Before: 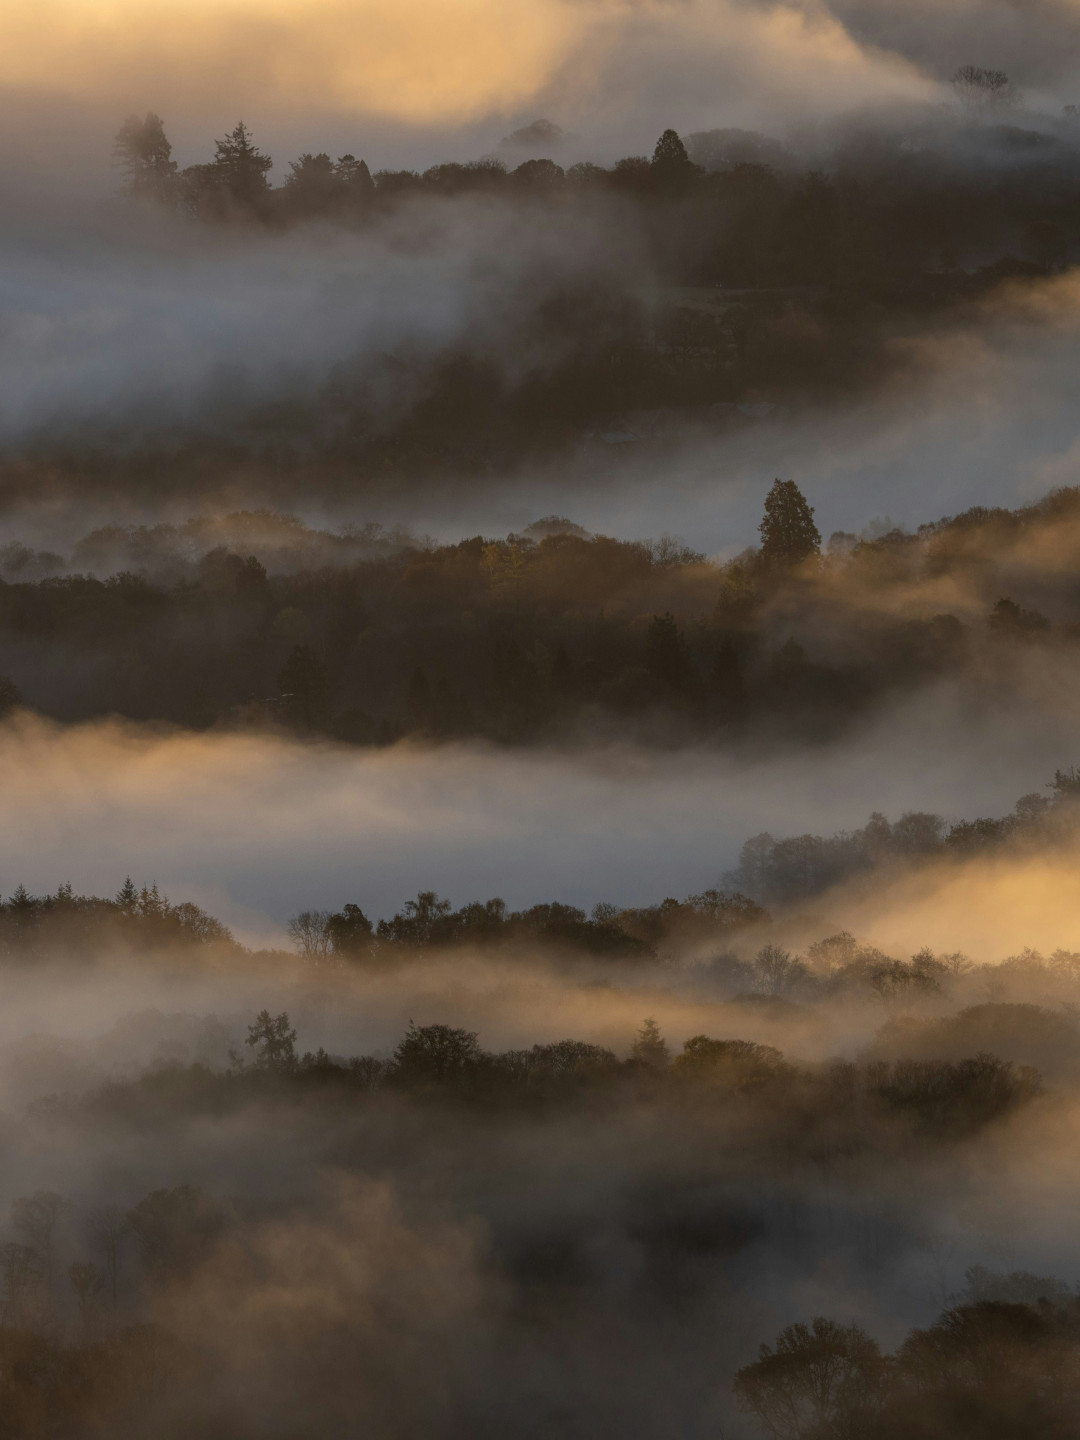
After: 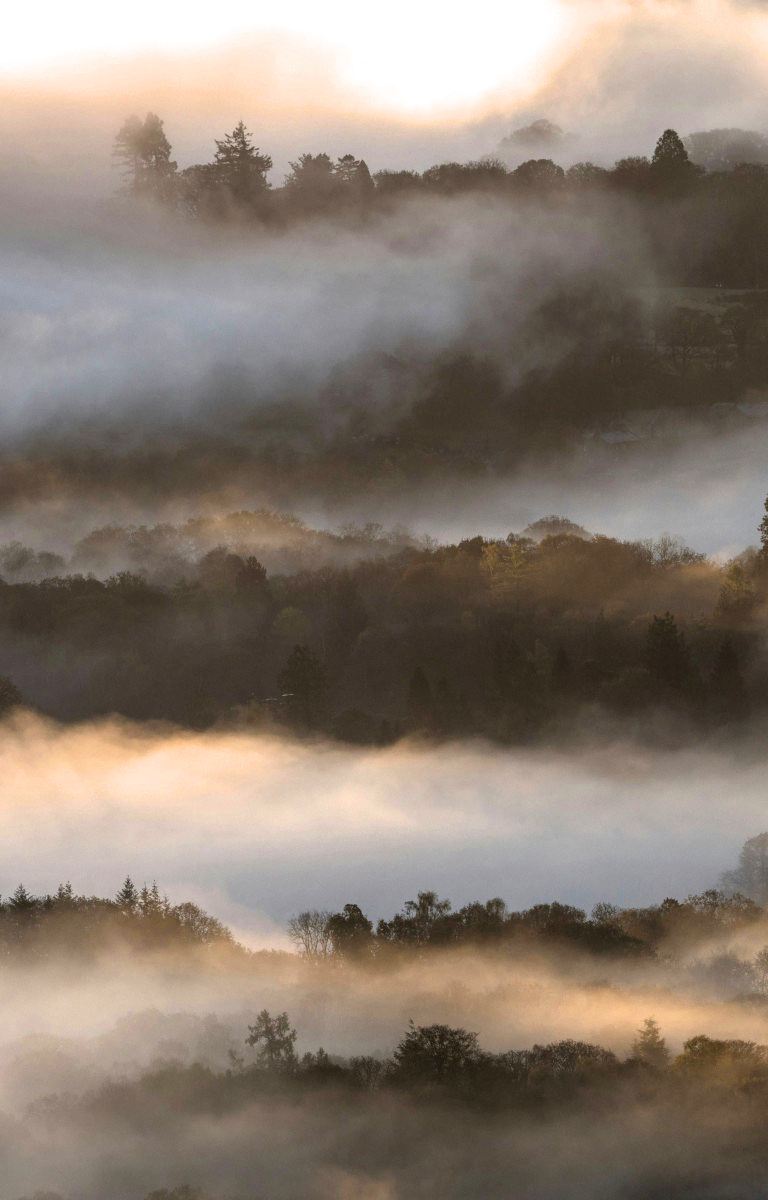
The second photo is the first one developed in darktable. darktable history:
crop: right 28.885%, bottom 16.626%
filmic rgb: white relative exposure 2.34 EV, hardness 6.59
exposure: black level correction 0, exposure 1.1 EV, compensate exposure bias true, compensate highlight preservation false
